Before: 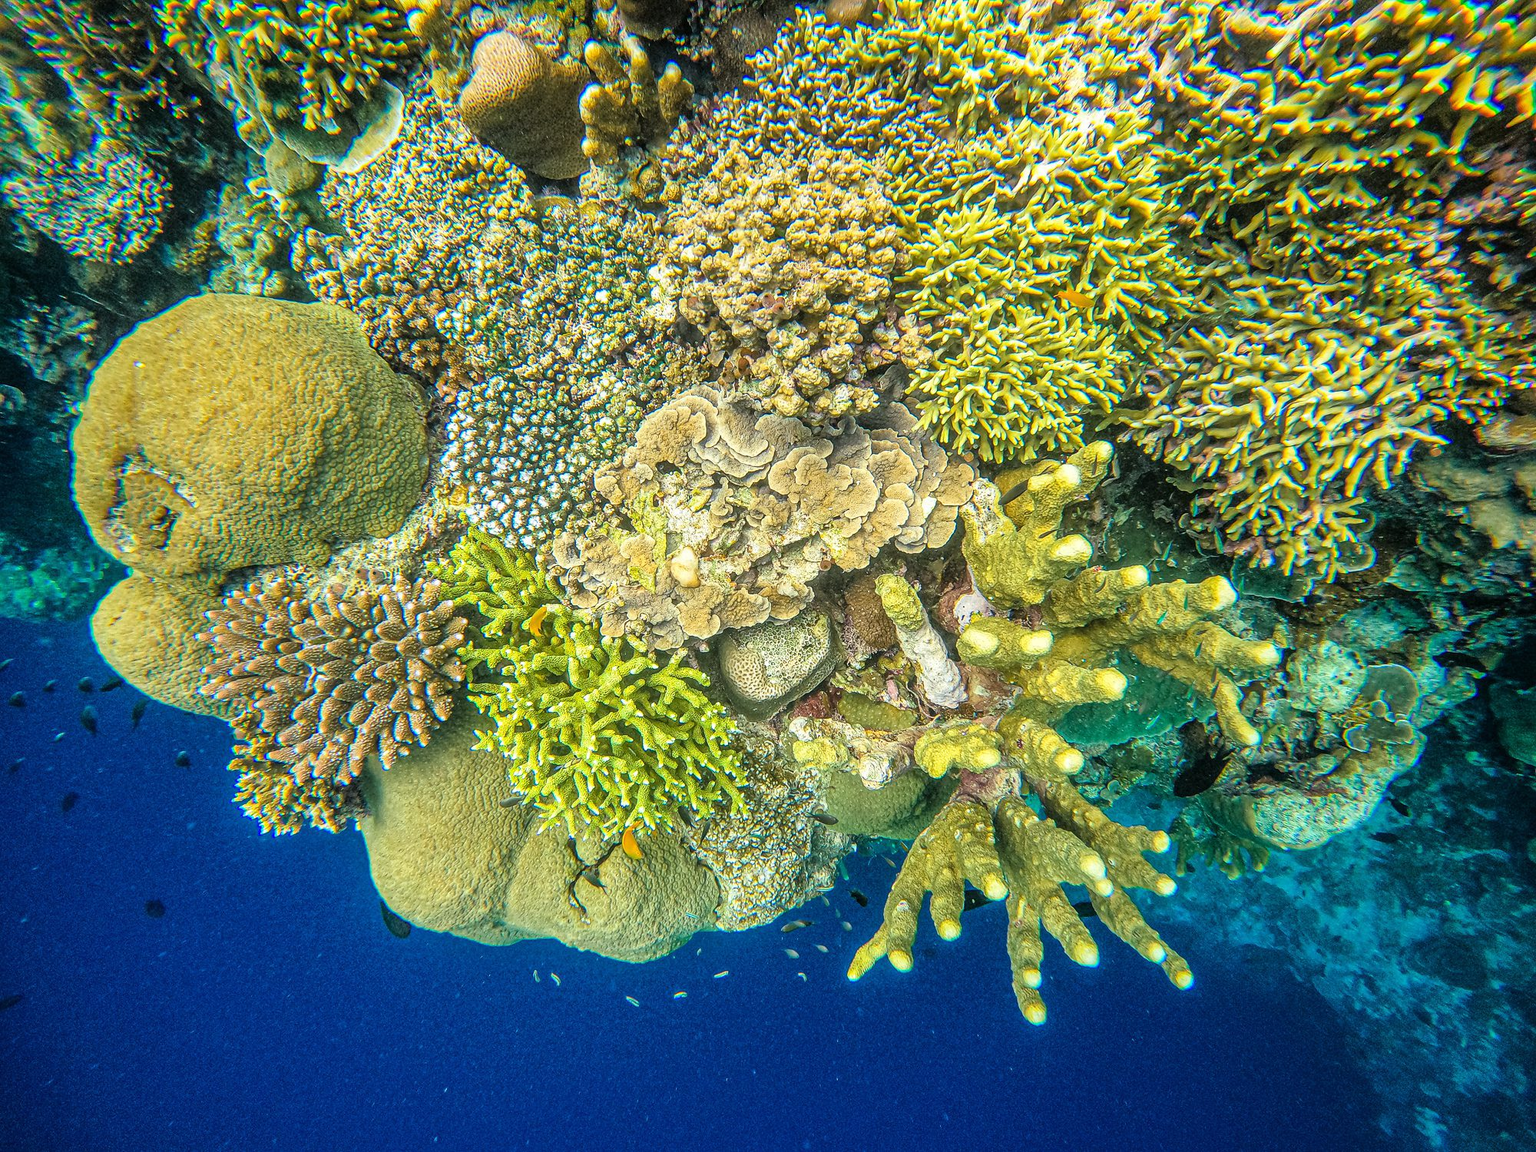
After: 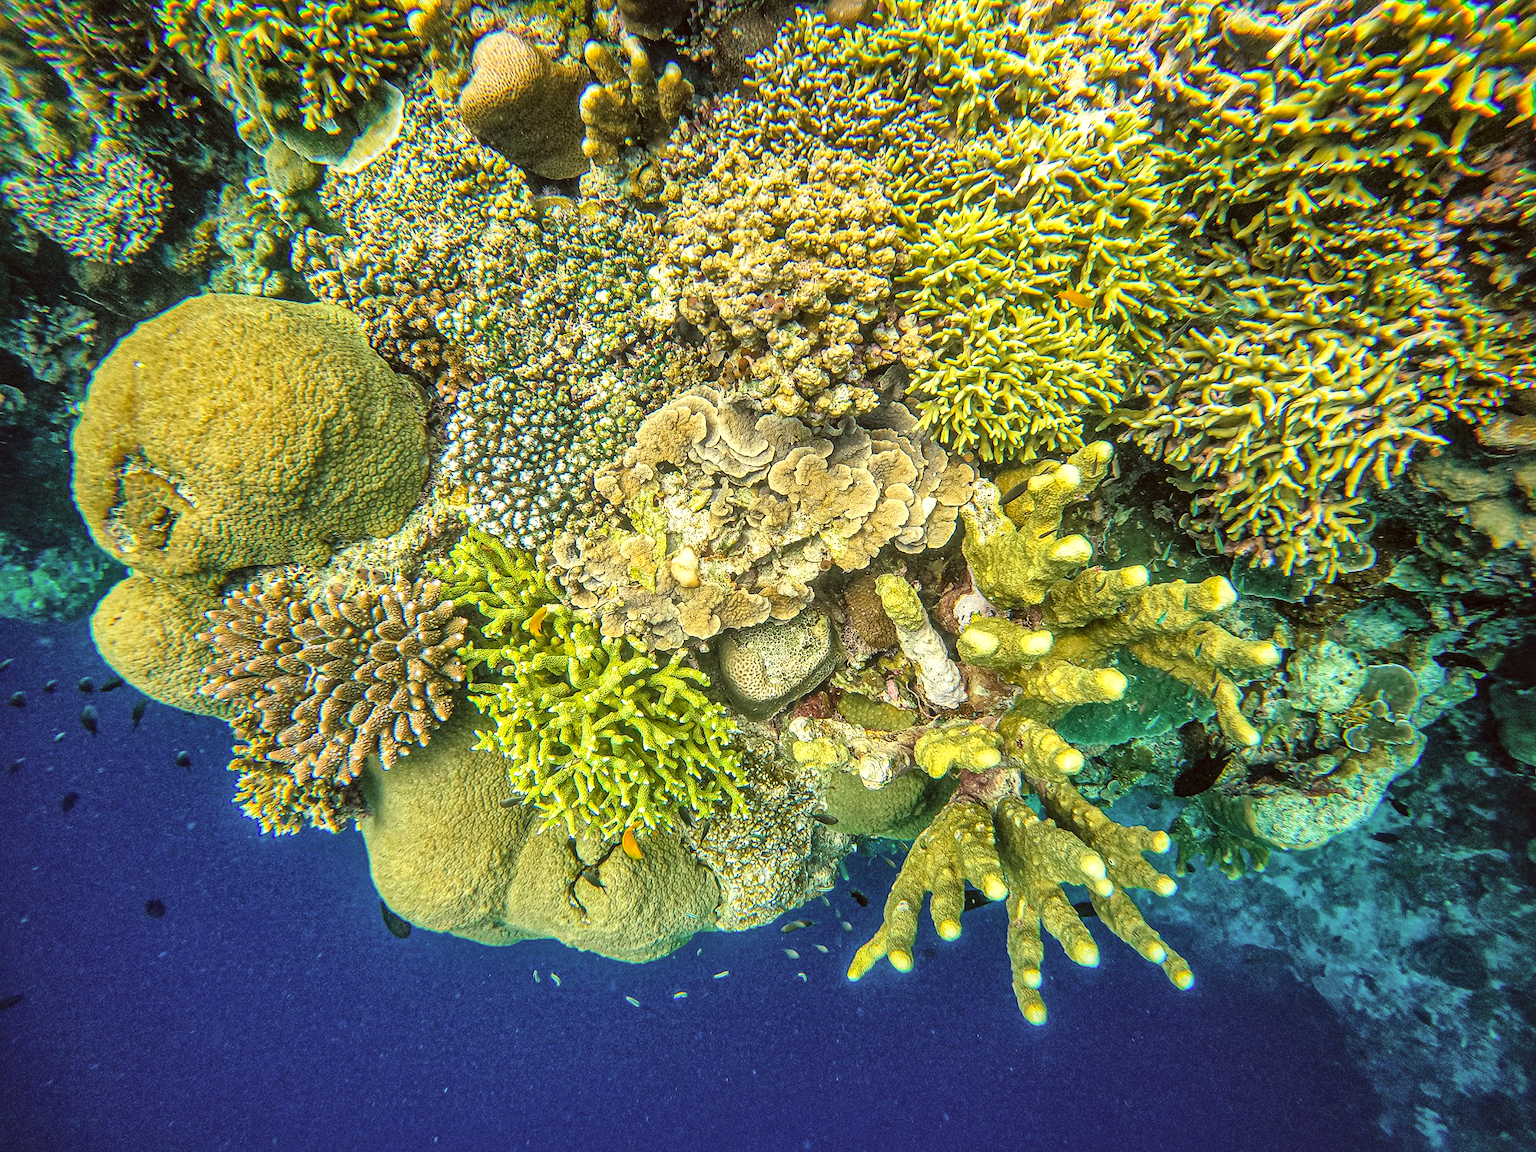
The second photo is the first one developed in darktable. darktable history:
exposure: exposure 0.131 EV, compensate highlight preservation false
color balance: lift [1.005, 1.002, 0.998, 0.998], gamma [1, 1.021, 1.02, 0.979], gain [0.923, 1.066, 1.056, 0.934]
local contrast: mode bilateral grid, contrast 20, coarseness 50, detail 148%, midtone range 0.2
